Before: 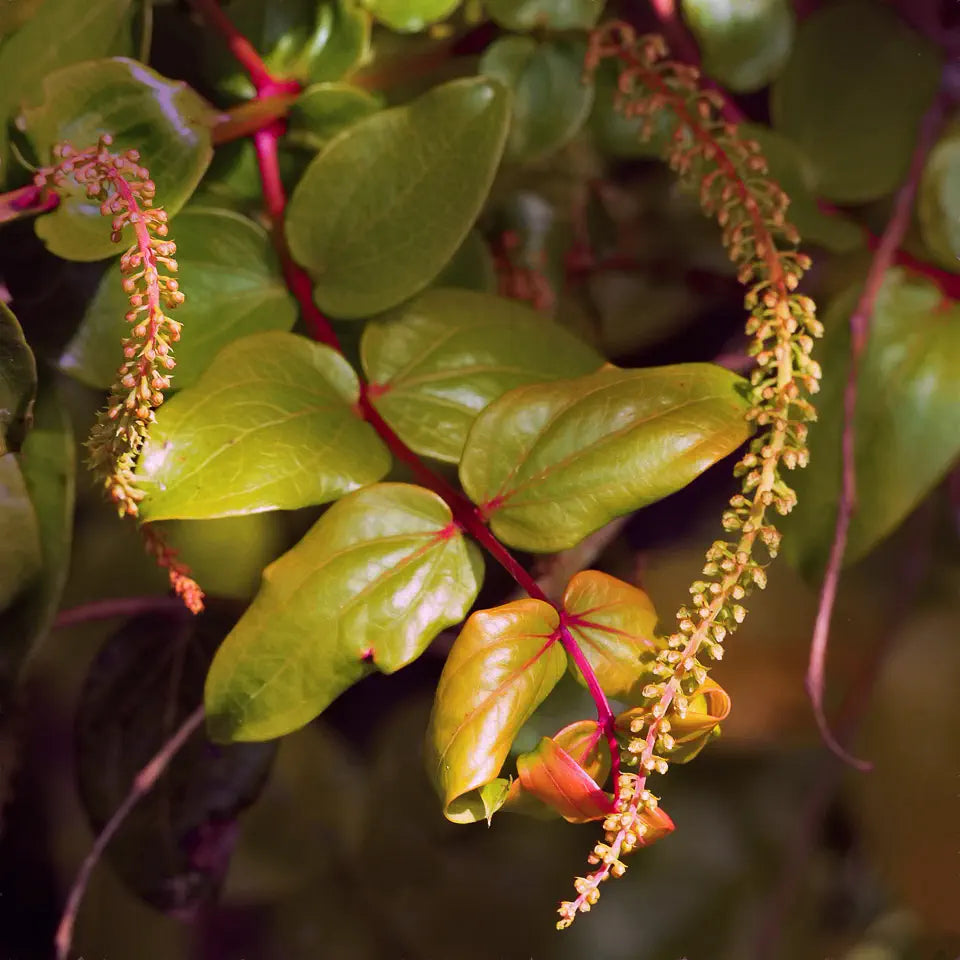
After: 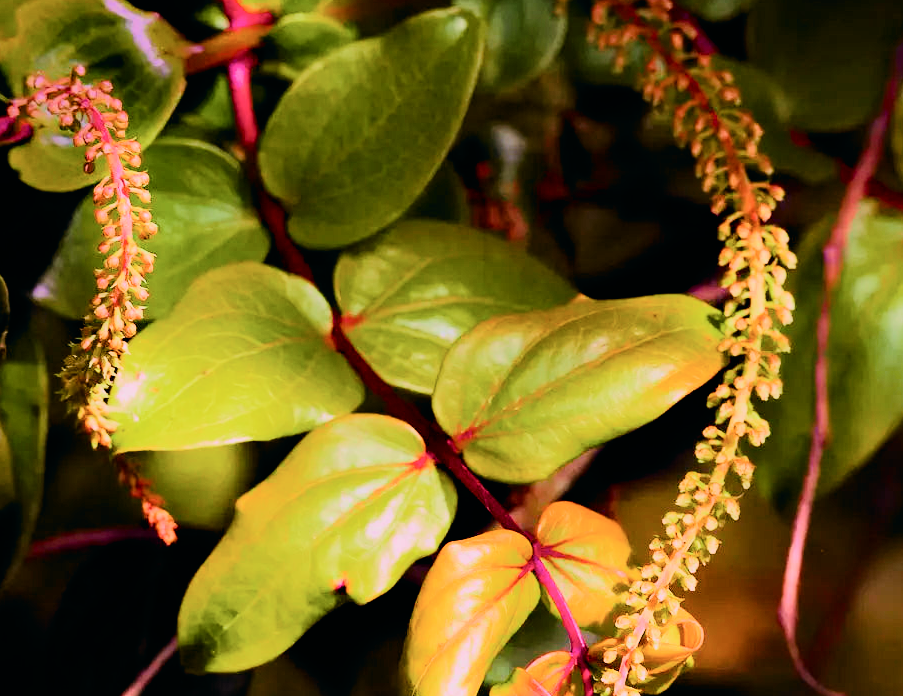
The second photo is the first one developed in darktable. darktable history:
color balance rgb: highlights gain › chroma 0.245%, highlights gain › hue 330.79°, perceptual saturation grading › global saturation 19.436%, perceptual saturation grading › highlights -24.727%, perceptual saturation grading › shadows 49.647%, global vibrance 9.523%
exposure: exposure 0.21 EV, compensate highlight preservation false
crop: left 2.846%, top 7.257%, right 2.991%, bottom 20.239%
filmic rgb: black relative exposure -5.07 EV, white relative exposure 3.98 EV, hardness 2.9, contrast 1.41, highlights saturation mix -30.7%, preserve chrominance max RGB, color science v6 (2022), contrast in shadows safe, contrast in highlights safe
tone curve: curves: ch0 [(0, 0) (0.037, 0.011) (0.135, 0.093) (0.266, 0.281) (0.461, 0.555) (0.581, 0.716) (0.675, 0.793) (0.767, 0.849) (0.91, 0.924) (1, 0.979)]; ch1 [(0, 0) (0.292, 0.278) (0.431, 0.418) (0.493, 0.479) (0.506, 0.5) (0.532, 0.537) (0.562, 0.581) (0.641, 0.663) (0.754, 0.76) (1, 1)]; ch2 [(0, 0) (0.294, 0.3) (0.361, 0.372) (0.429, 0.445) (0.478, 0.486) (0.502, 0.498) (0.518, 0.522) (0.531, 0.549) (0.561, 0.59) (0.64, 0.655) (0.693, 0.706) (0.845, 0.833) (1, 0.951)], color space Lab, independent channels, preserve colors none
